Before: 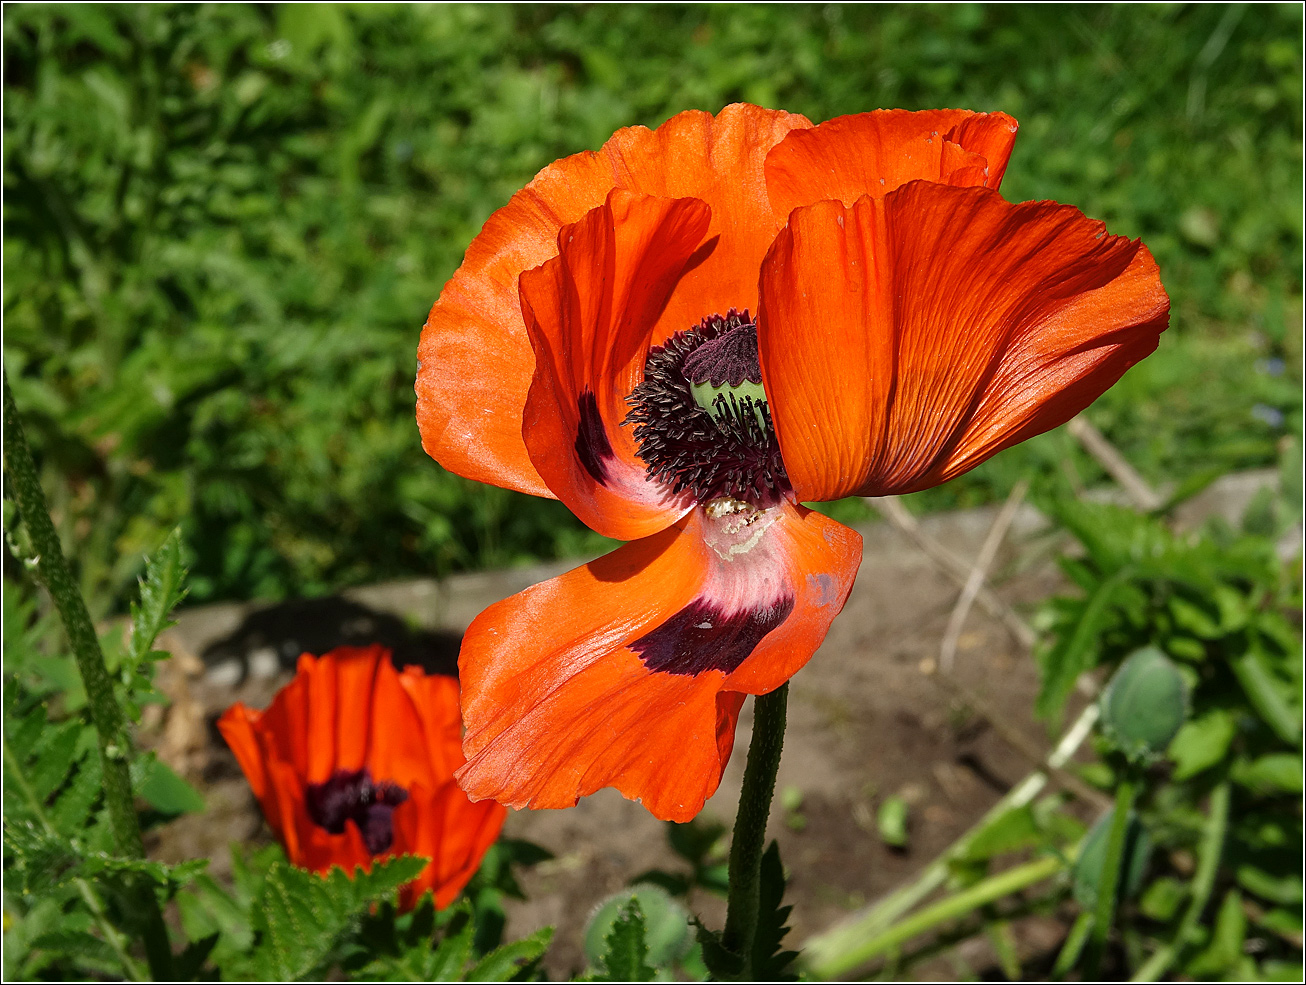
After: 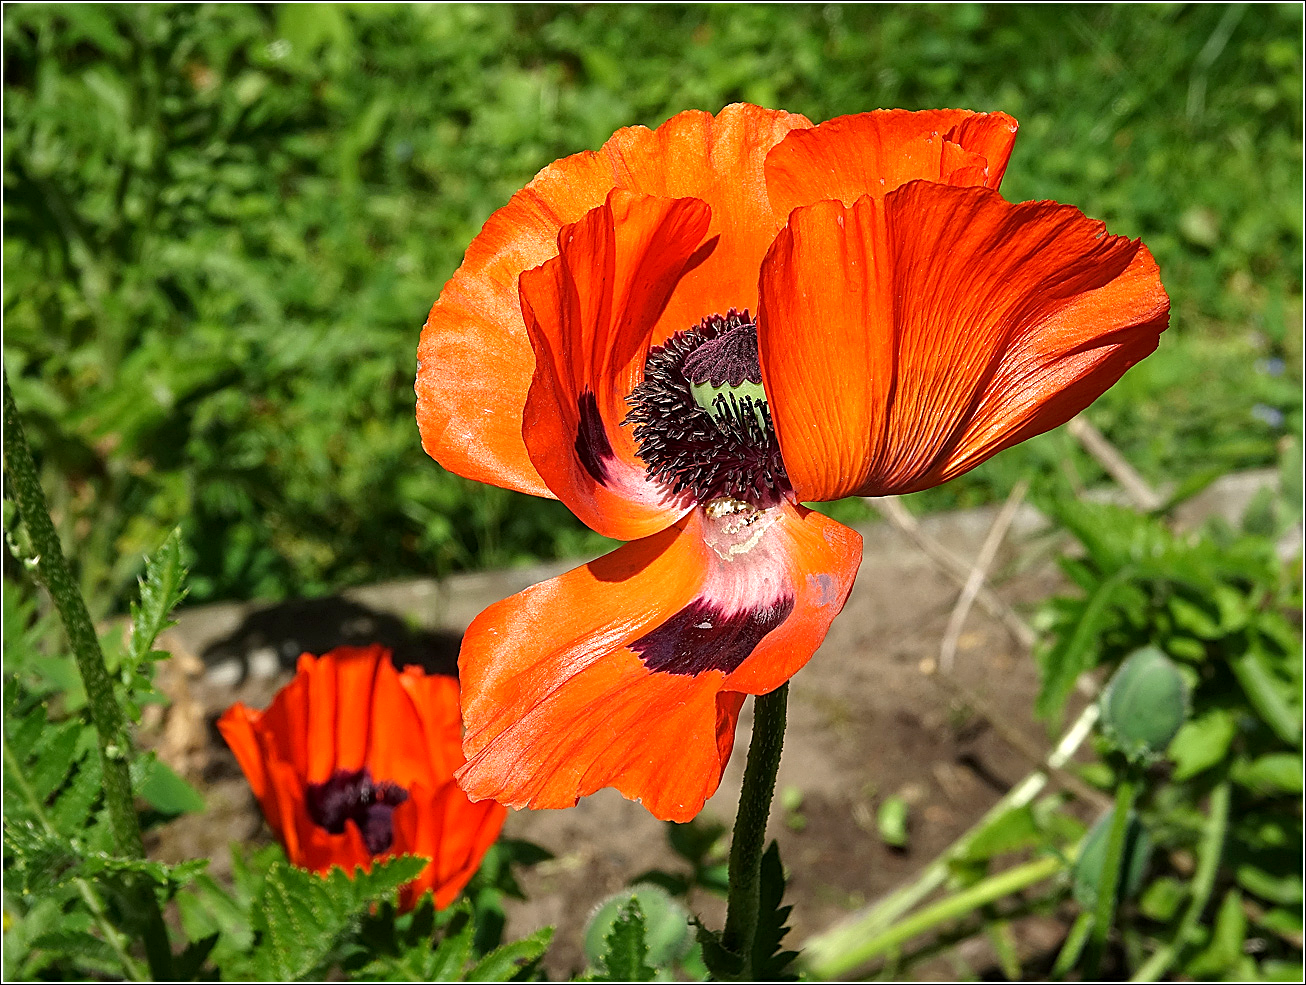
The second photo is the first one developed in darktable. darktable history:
exposure: black level correction 0.001, exposure 0.5 EV, compensate highlight preservation false
sharpen: on, module defaults
color correction: highlights a* -0.099, highlights b* 0.097
